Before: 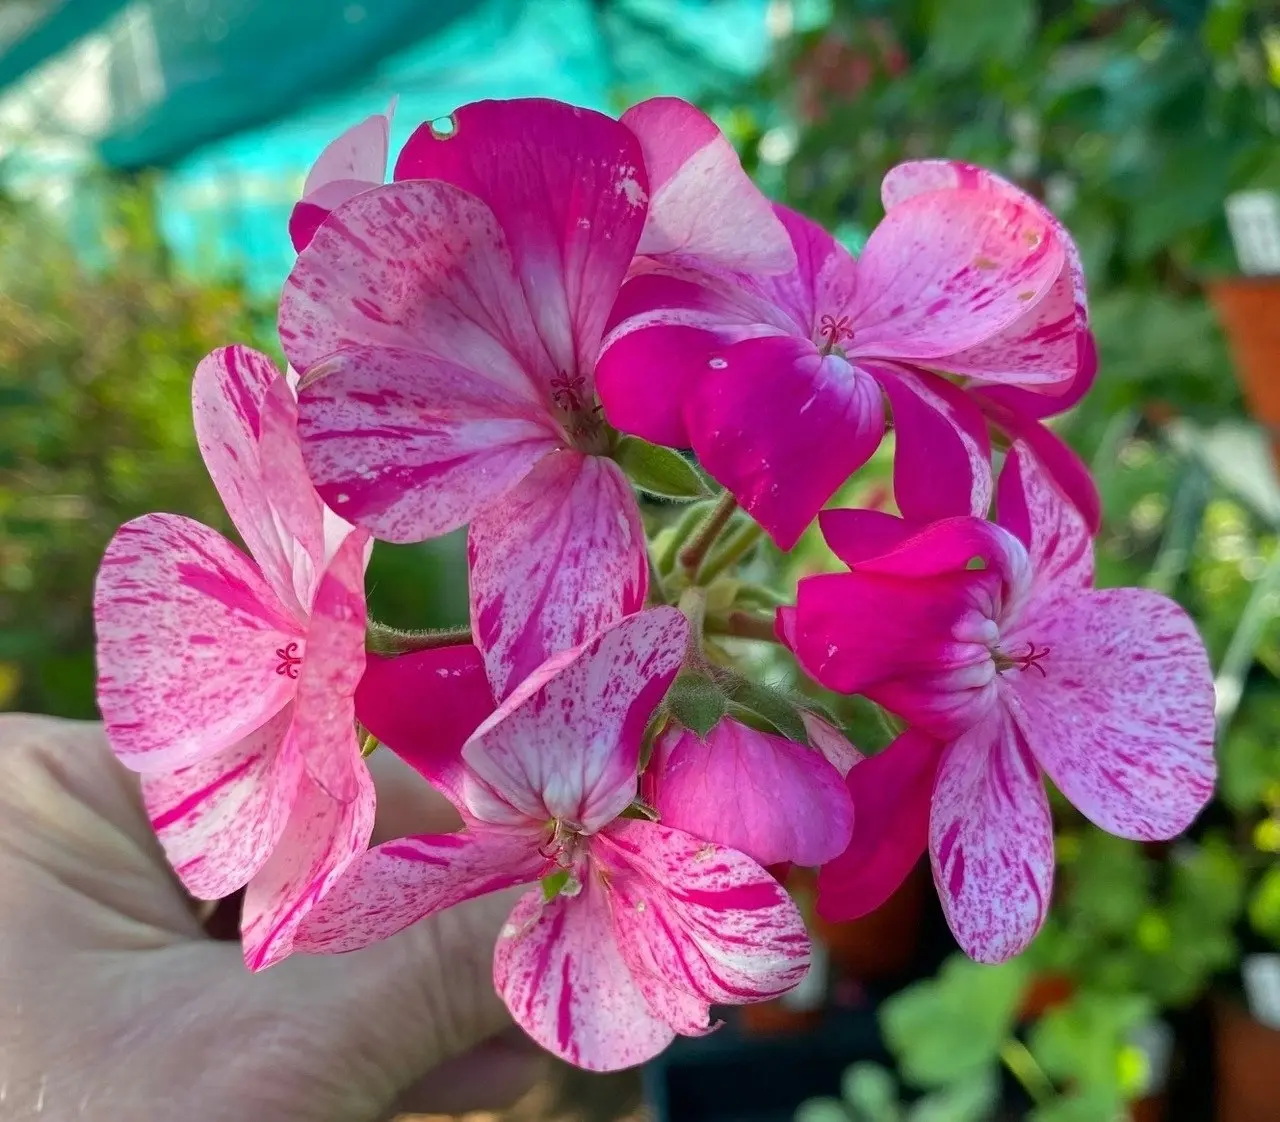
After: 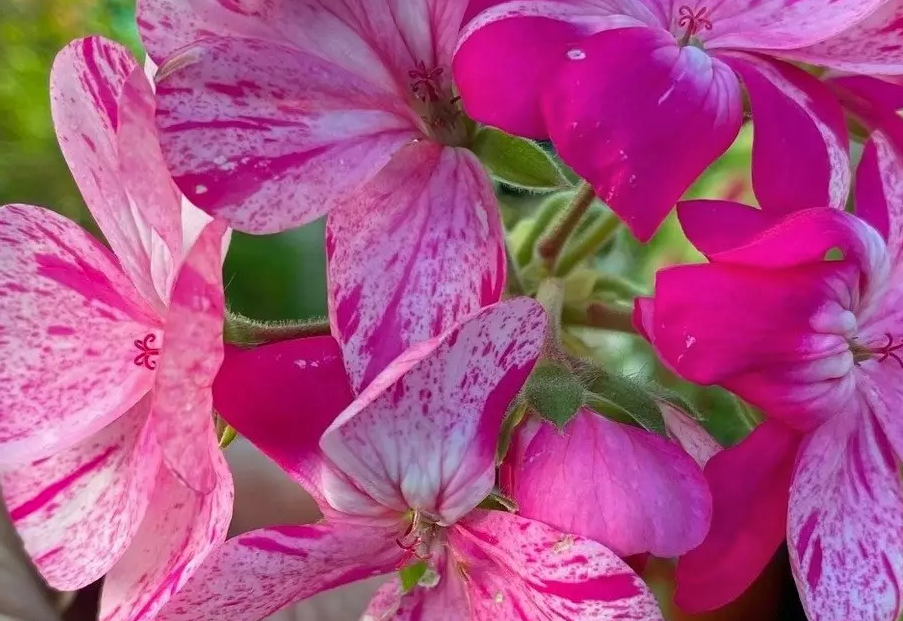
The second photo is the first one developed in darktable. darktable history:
crop: left 11.123%, top 27.61%, right 18.3%, bottom 17.034%
shadows and highlights: shadows 60, soften with gaussian
